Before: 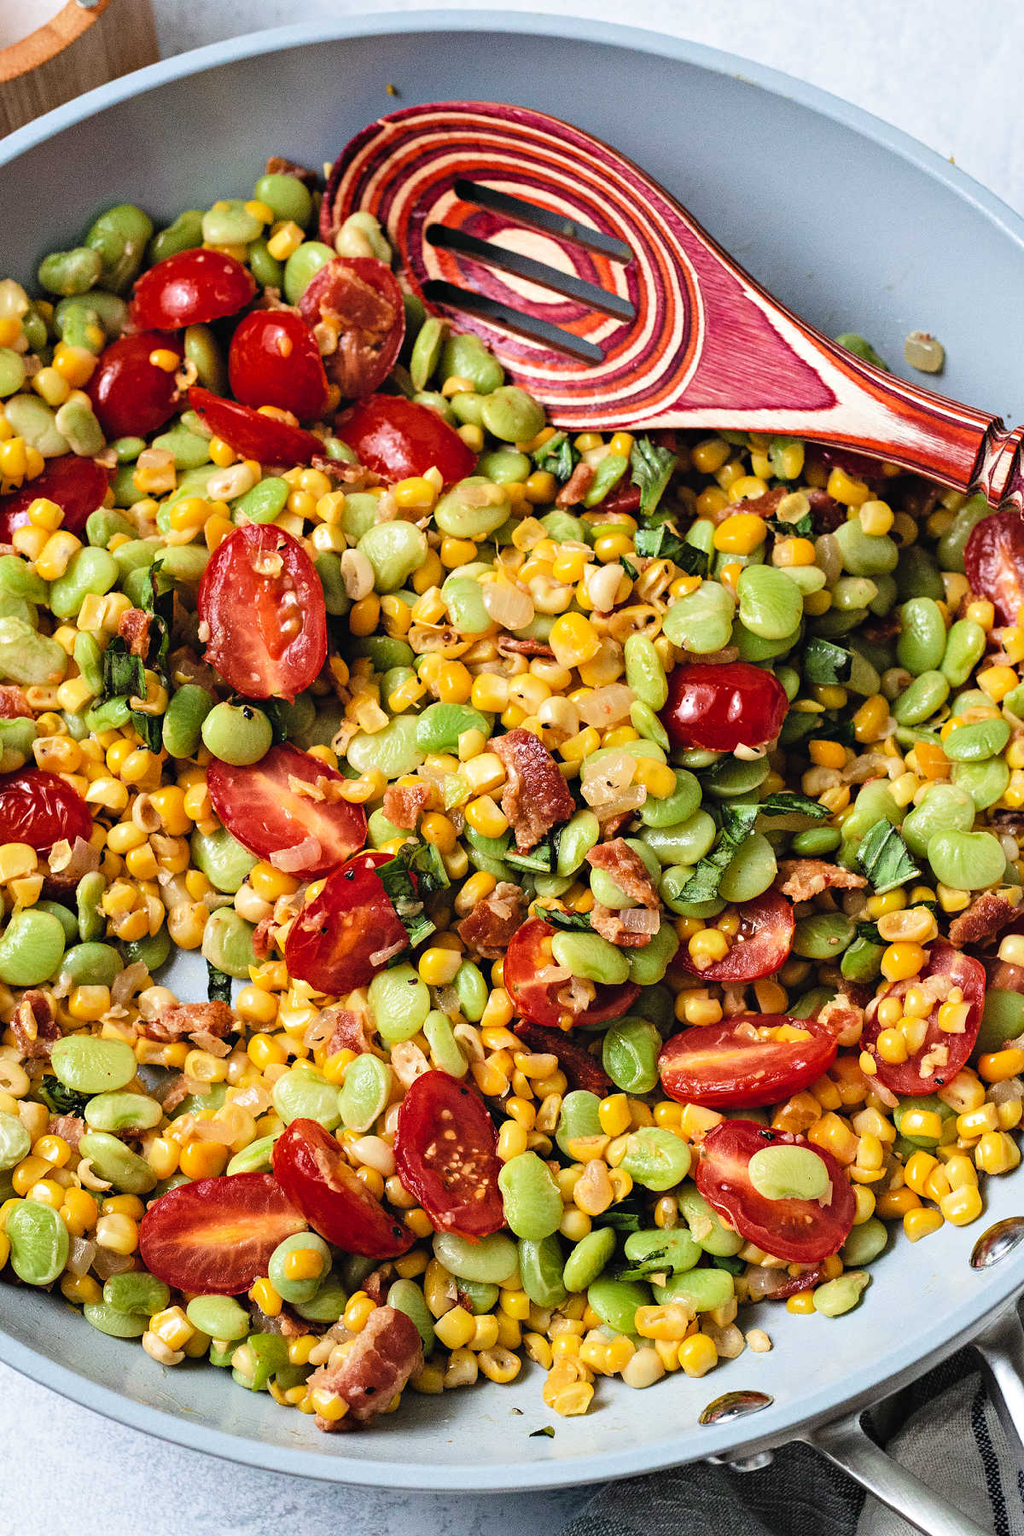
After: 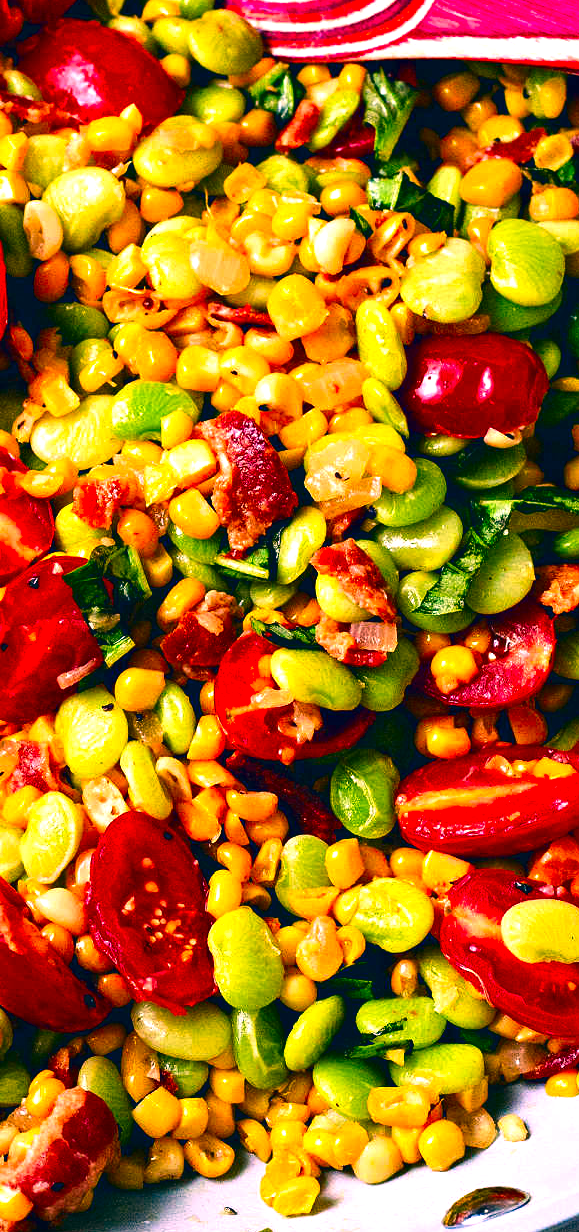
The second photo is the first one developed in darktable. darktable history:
color correction: highlights a* 16.65, highlights b* 0.288, shadows a* -14.94, shadows b* -14.68, saturation 1.54
crop: left 31.393%, top 24.663%, right 20.286%, bottom 6.404%
exposure: exposure 0.572 EV, compensate exposure bias true, compensate highlight preservation false
contrast brightness saturation: contrast 0.095, brightness -0.275, saturation 0.138
